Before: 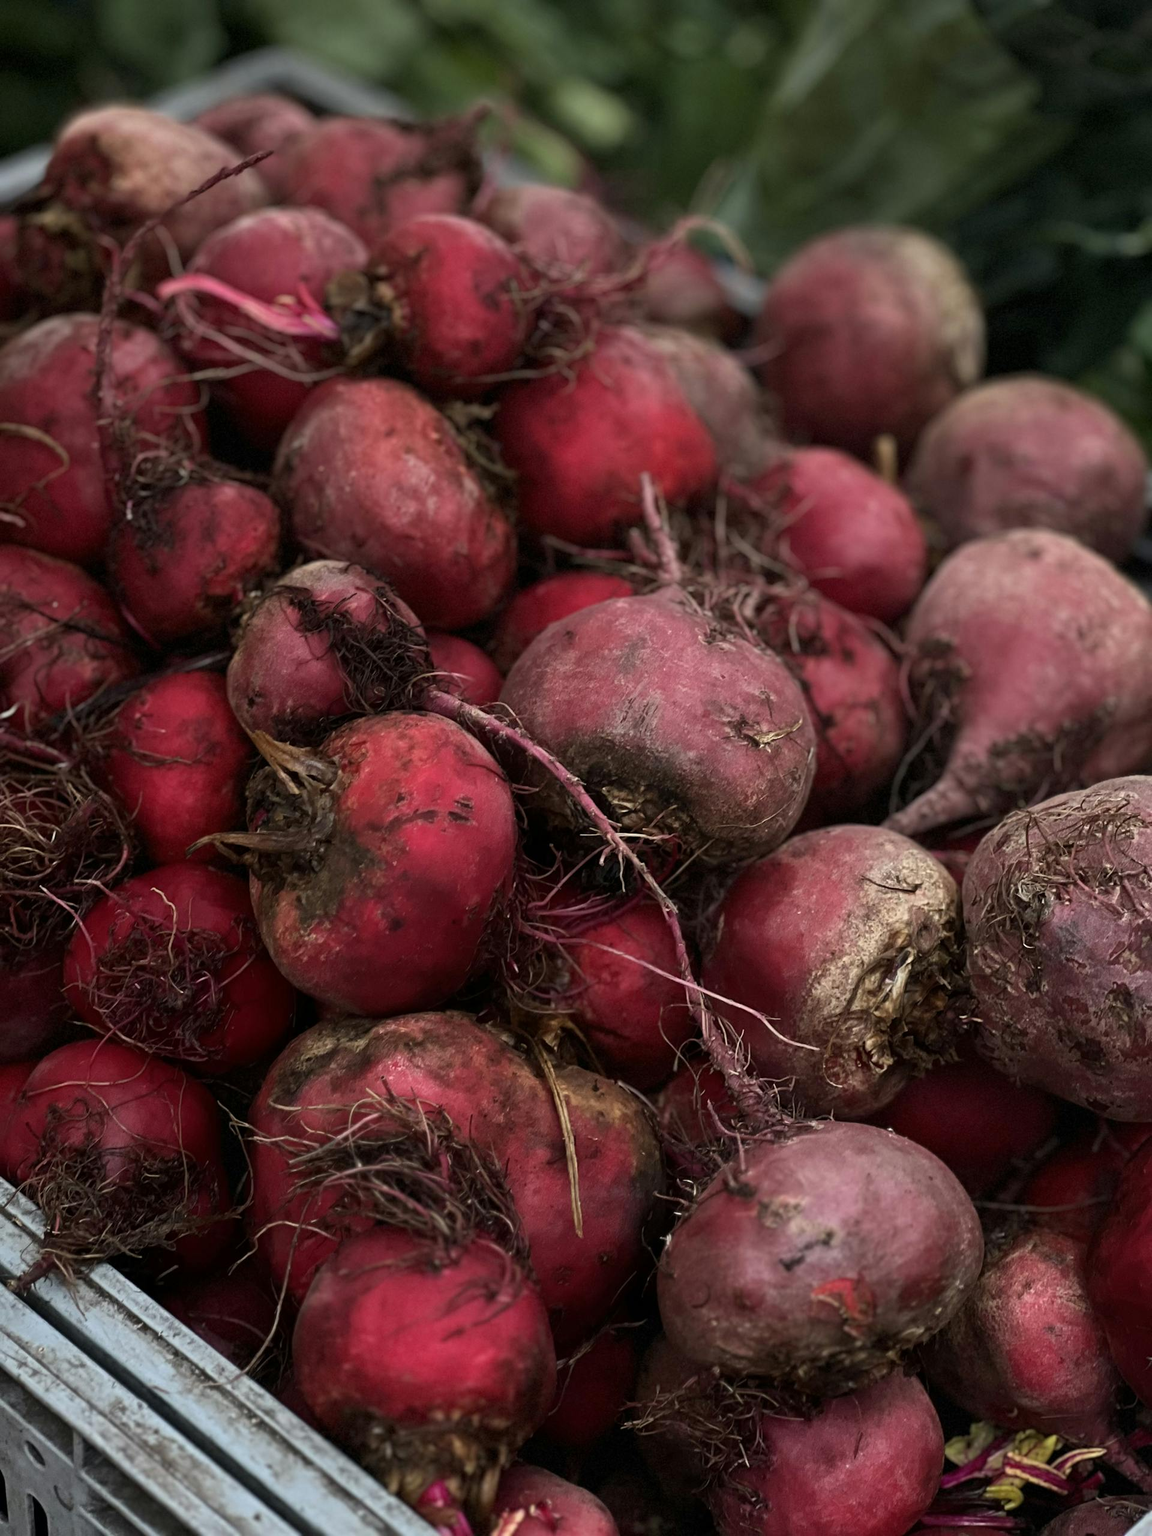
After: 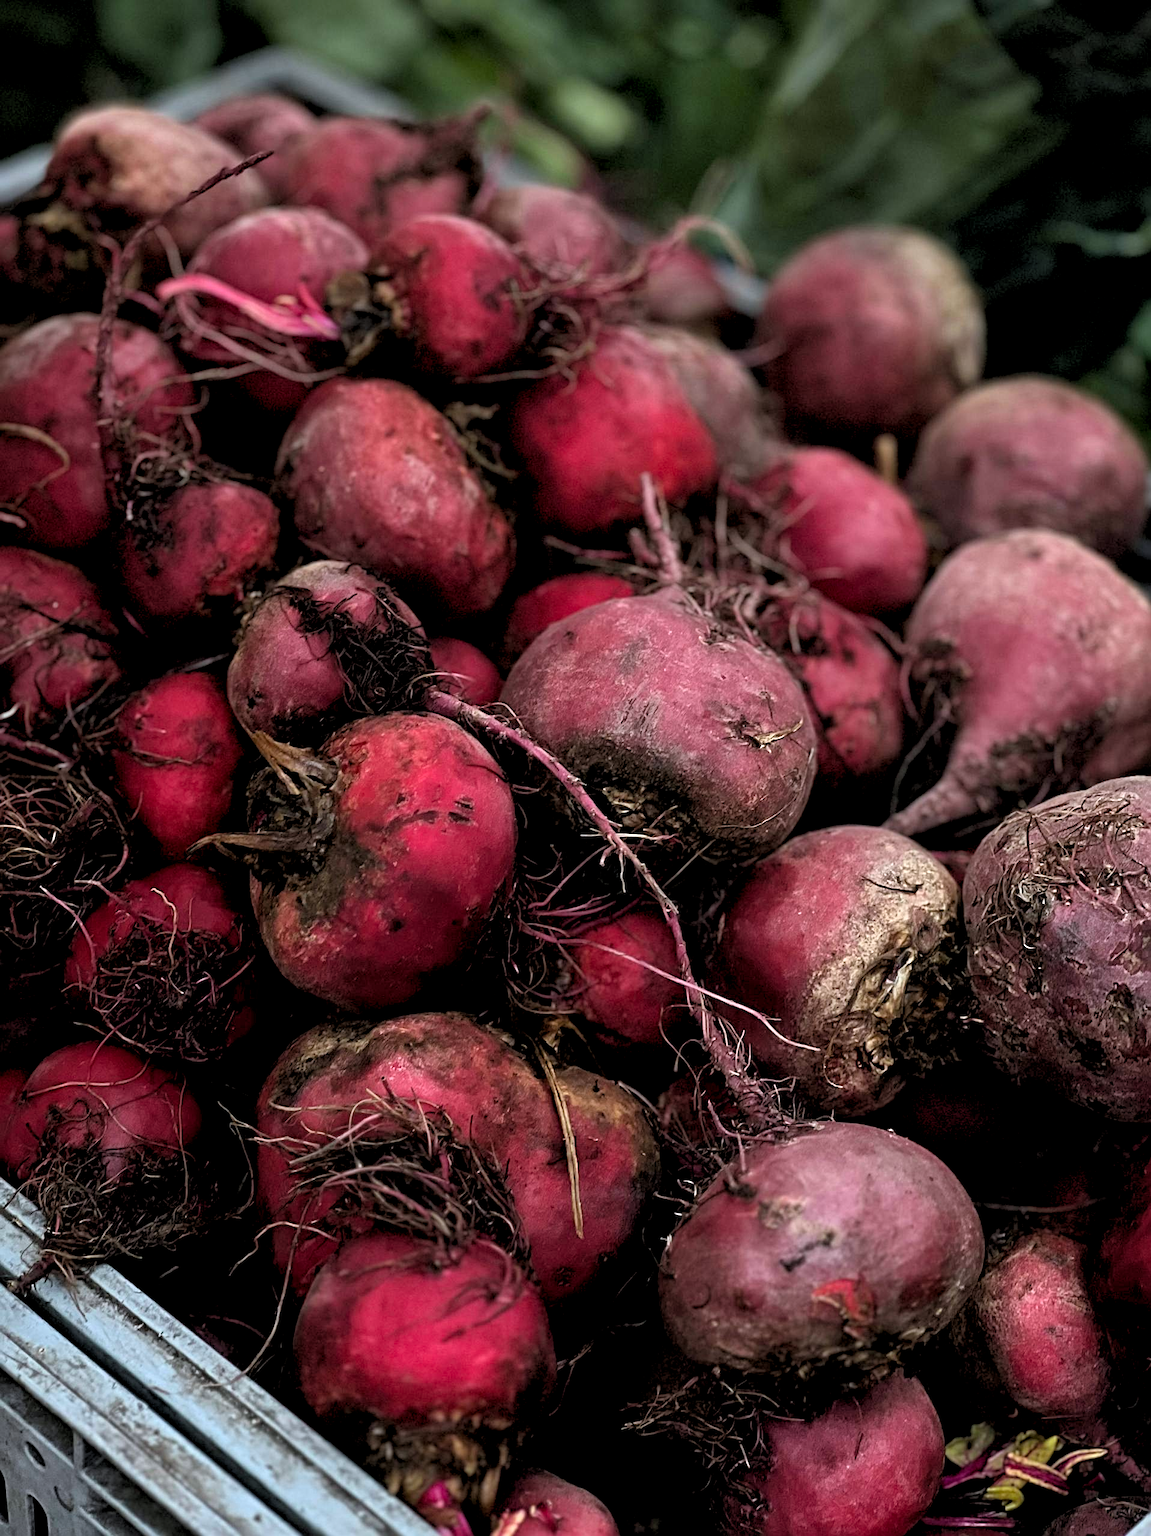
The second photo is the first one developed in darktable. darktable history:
rgb levels: levels [[0.01, 0.419, 0.839], [0, 0.5, 1], [0, 0.5, 1]]
sharpen: radius 2.167, amount 0.381, threshold 0
white balance: red 0.976, blue 1.04
local contrast: mode bilateral grid, contrast 20, coarseness 50, detail 120%, midtone range 0.2
